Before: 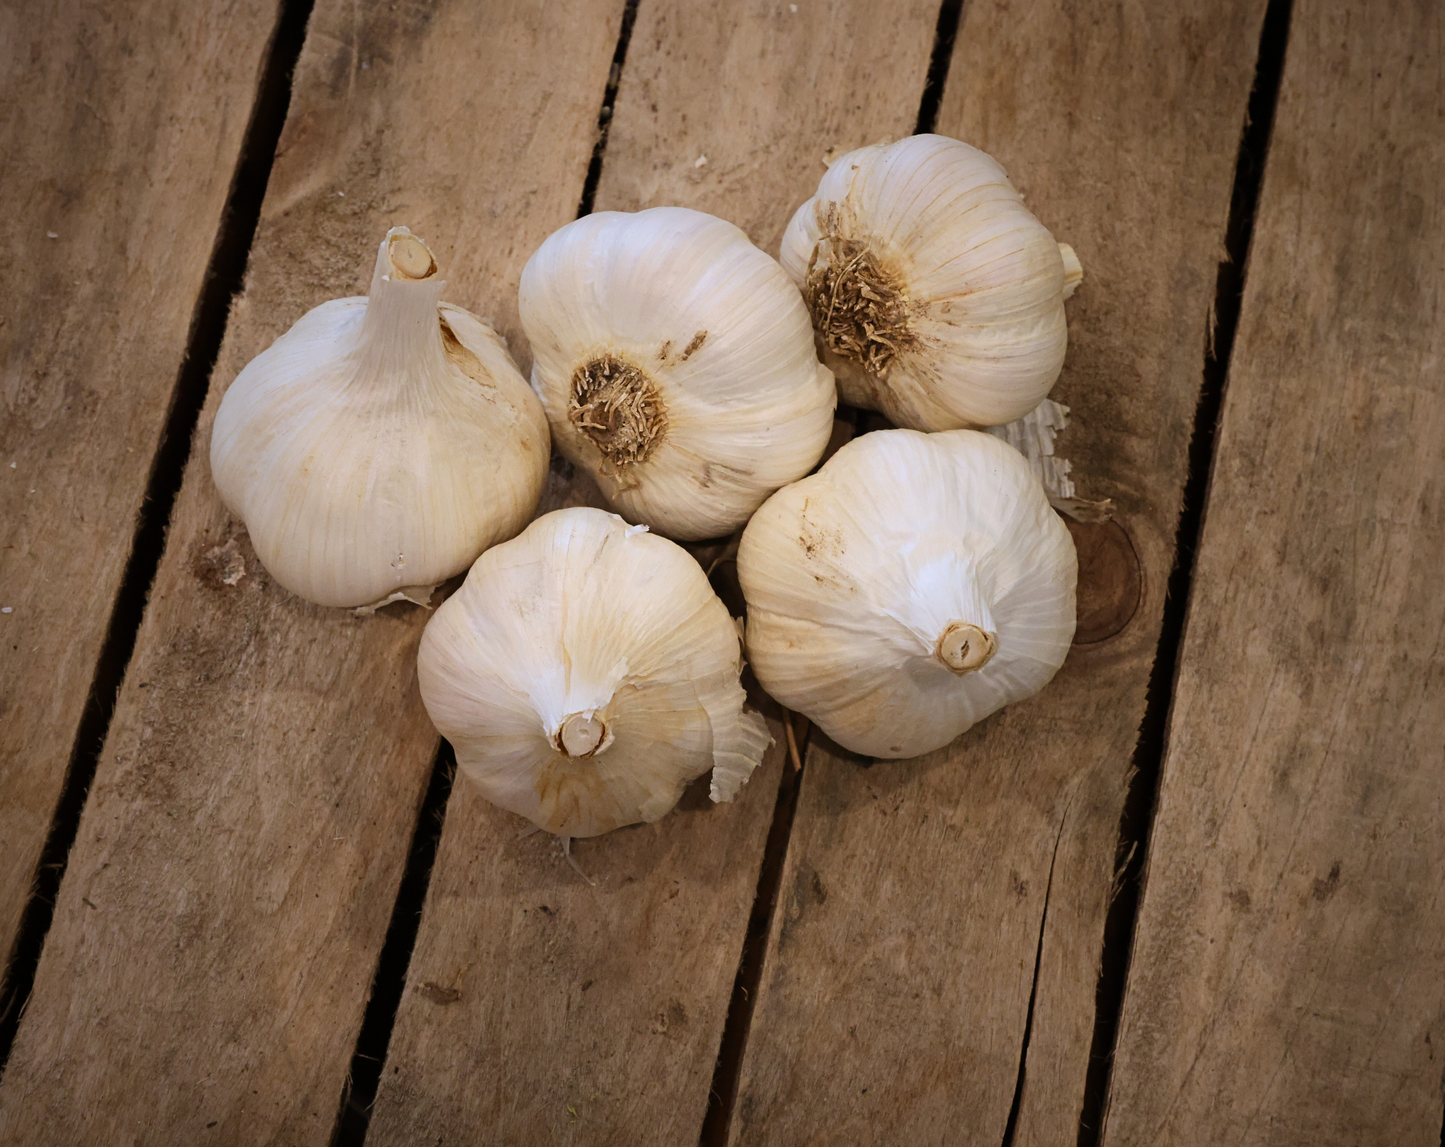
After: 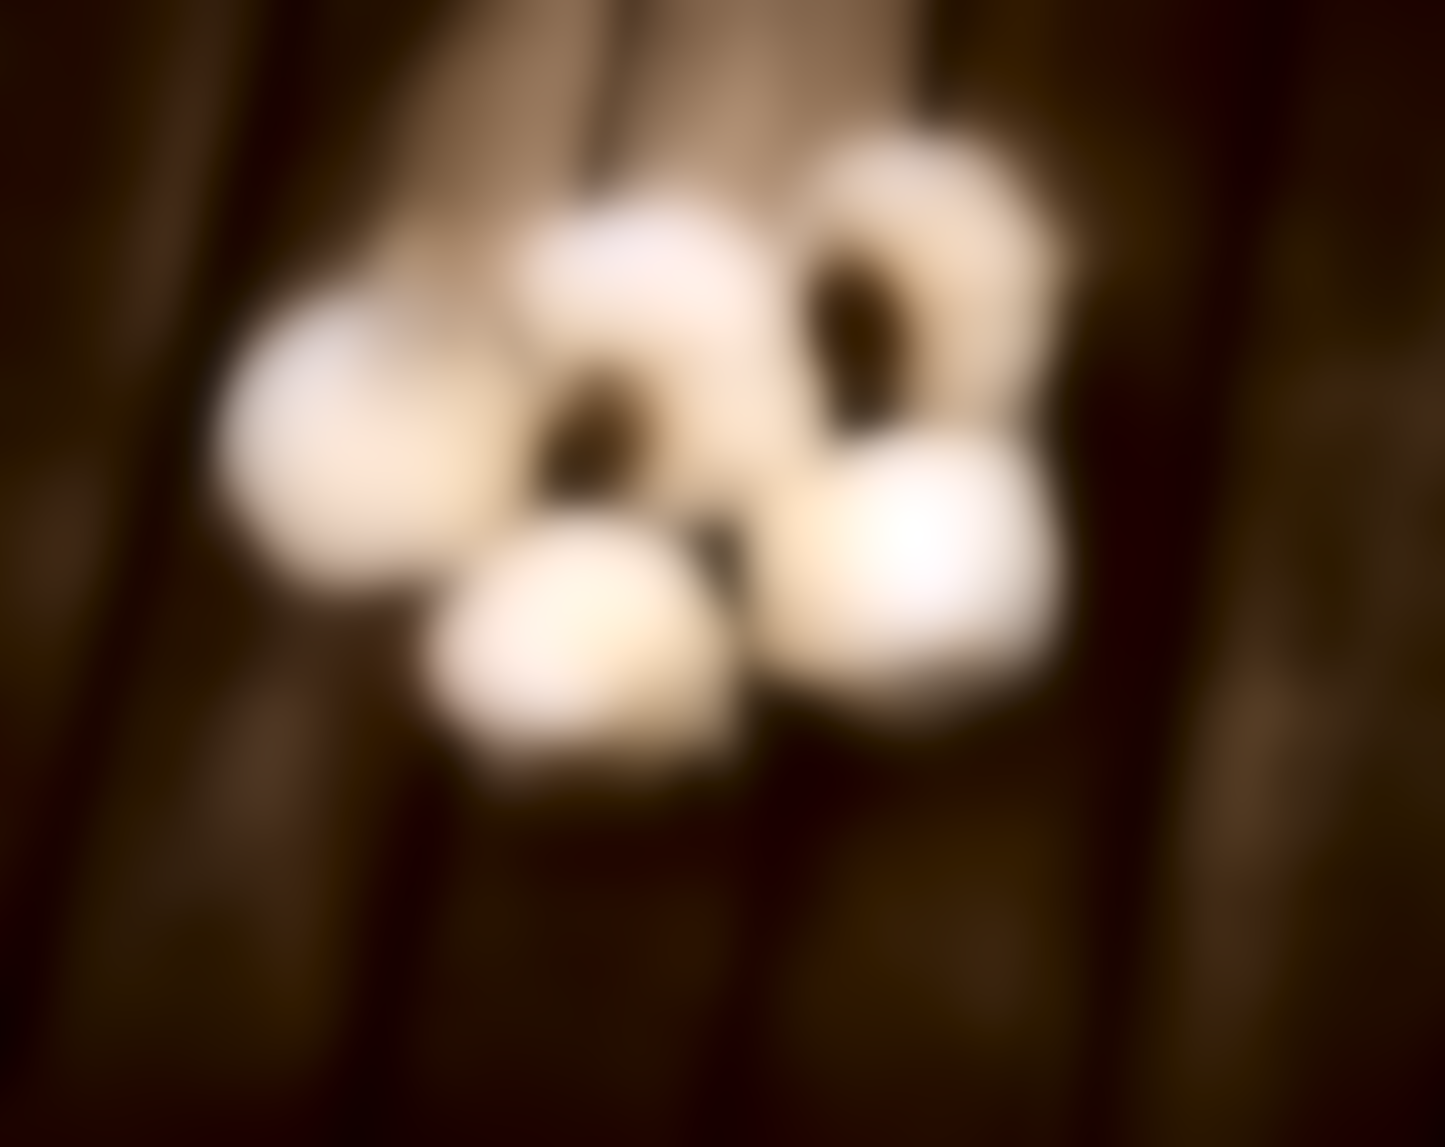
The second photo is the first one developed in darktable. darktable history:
lowpass: radius 31.92, contrast 1.72, brightness -0.98, saturation 0.94
tone equalizer: -8 EV -0.75 EV, -7 EV -0.7 EV, -6 EV -0.6 EV, -5 EV -0.4 EV, -3 EV 0.4 EV, -2 EV 0.6 EV, -1 EV 0.7 EV, +0 EV 0.75 EV, edges refinement/feathering 500, mask exposure compensation -1.57 EV, preserve details no
